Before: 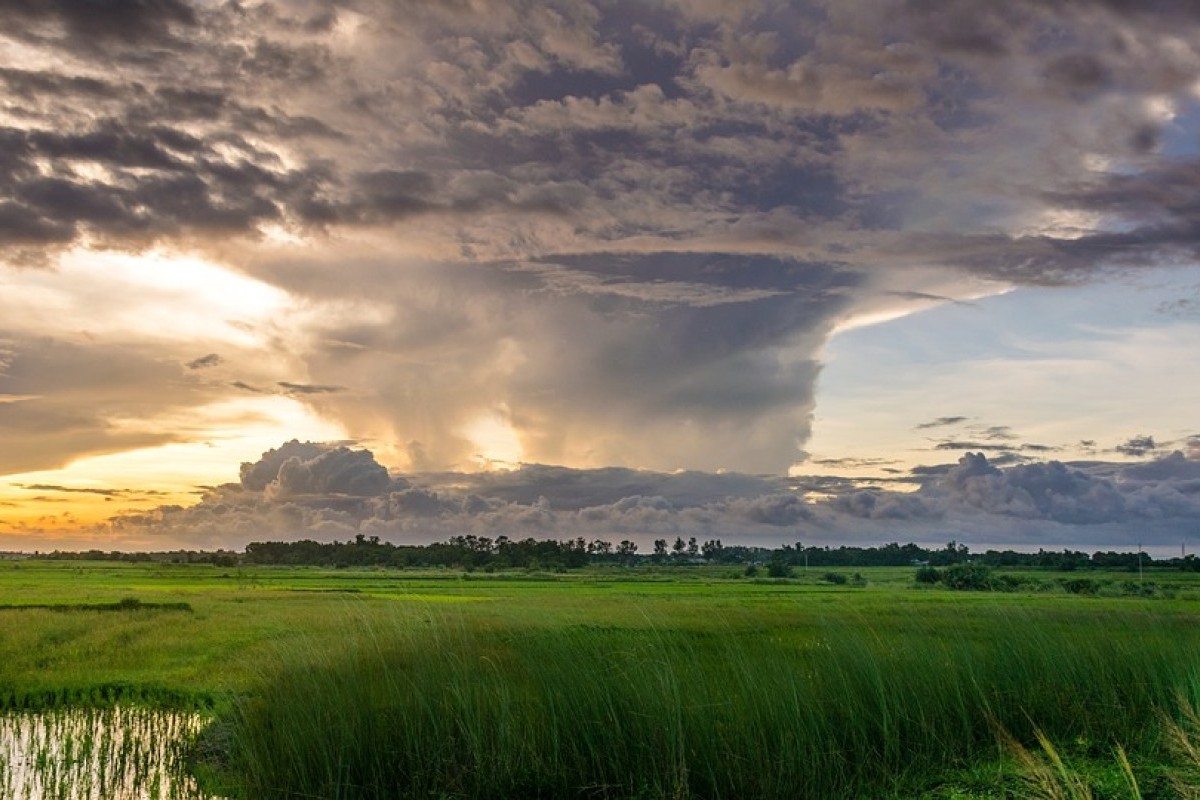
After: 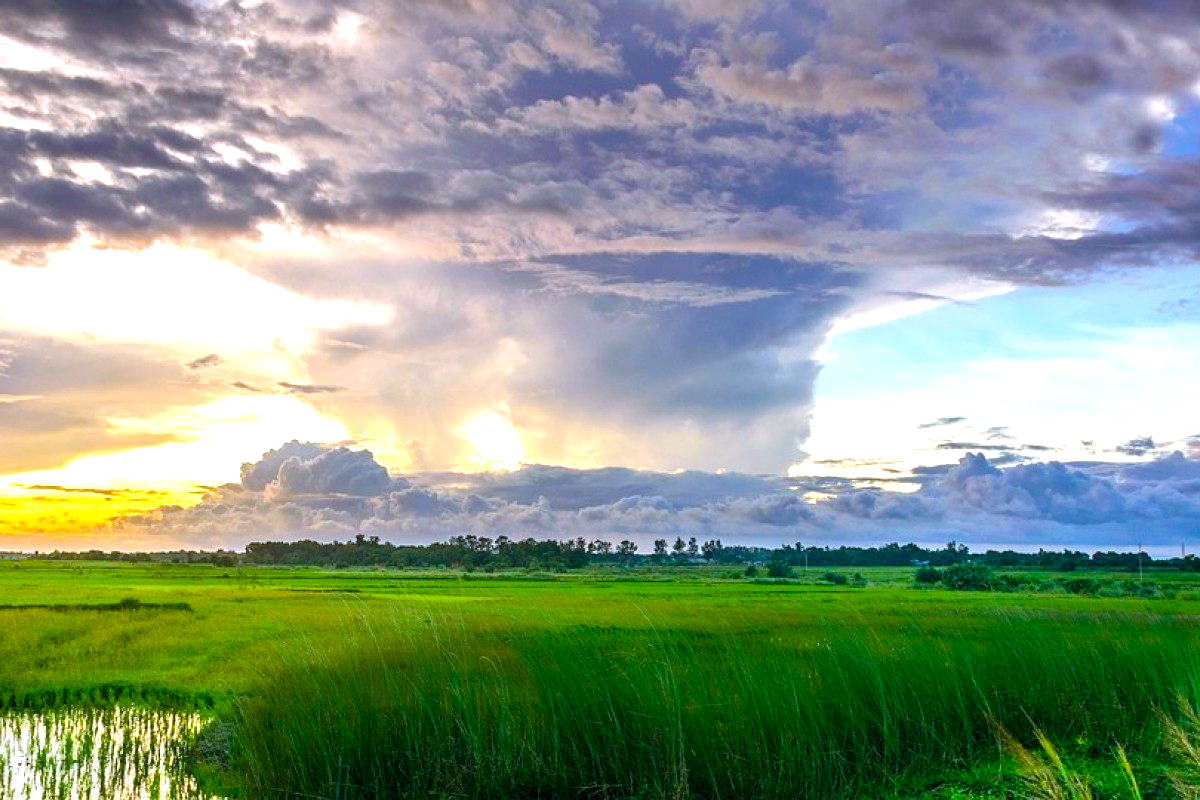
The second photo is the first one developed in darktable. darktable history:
exposure: black level correction 0.001, exposure 0.955 EV, compensate exposure bias true, compensate highlight preservation false
color calibration: illuminant as shot in camera, x 0.378, y 0.381, temperature 4093.13 K, saturation algorithm version 1 (2020)
color balance rgb: linear chroma grading › global chroma 15%, perceptual saturation grading › global saturation 30%
